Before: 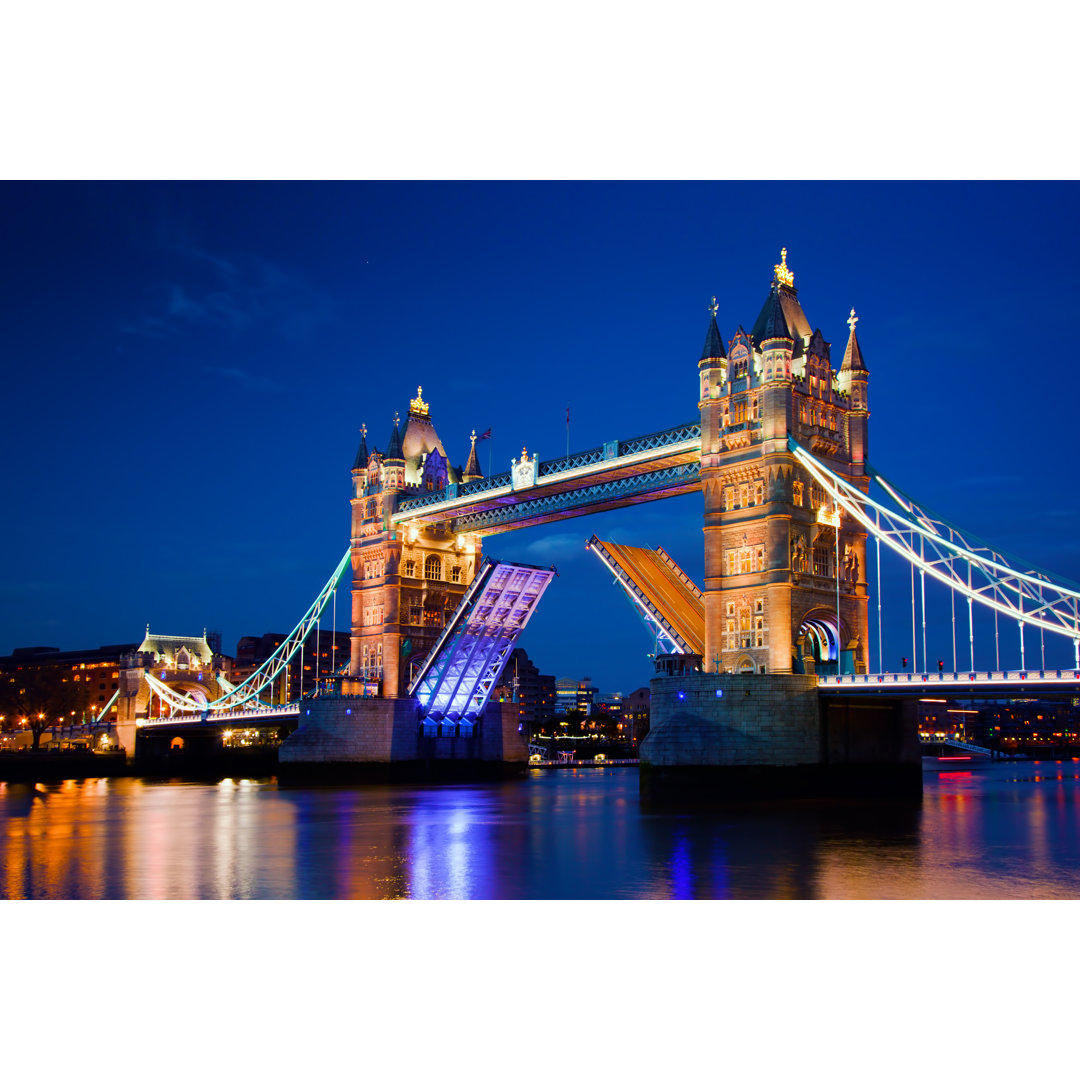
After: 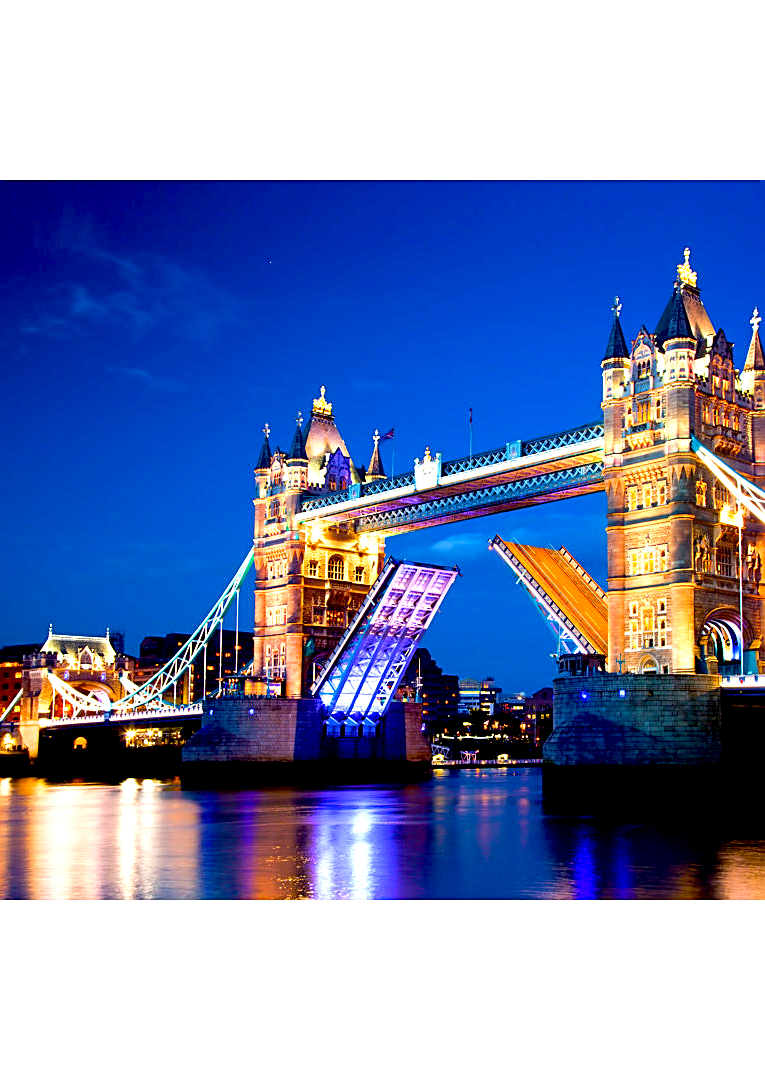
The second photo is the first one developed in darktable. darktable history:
crop and rotate: left 9.015%, right 20.087%
sharpen: on, module defaults
exposure: black level correction 0.011, exposure 1.076 EV, compensate highlight preservation false
